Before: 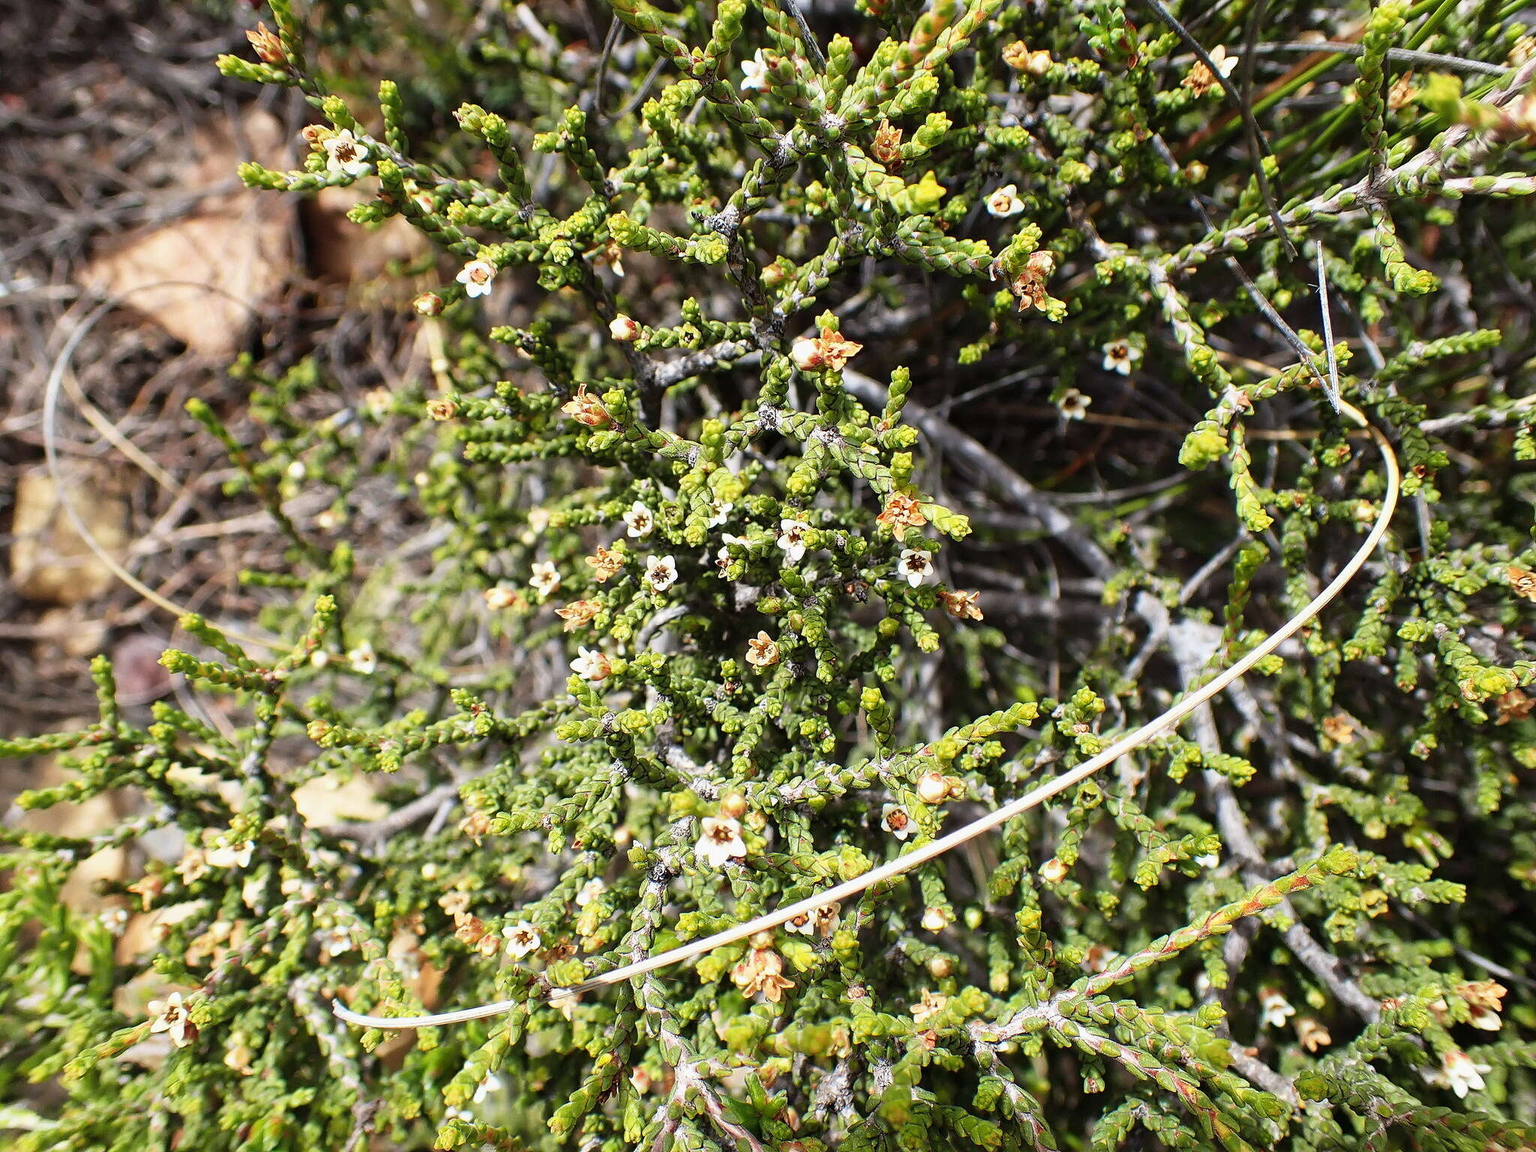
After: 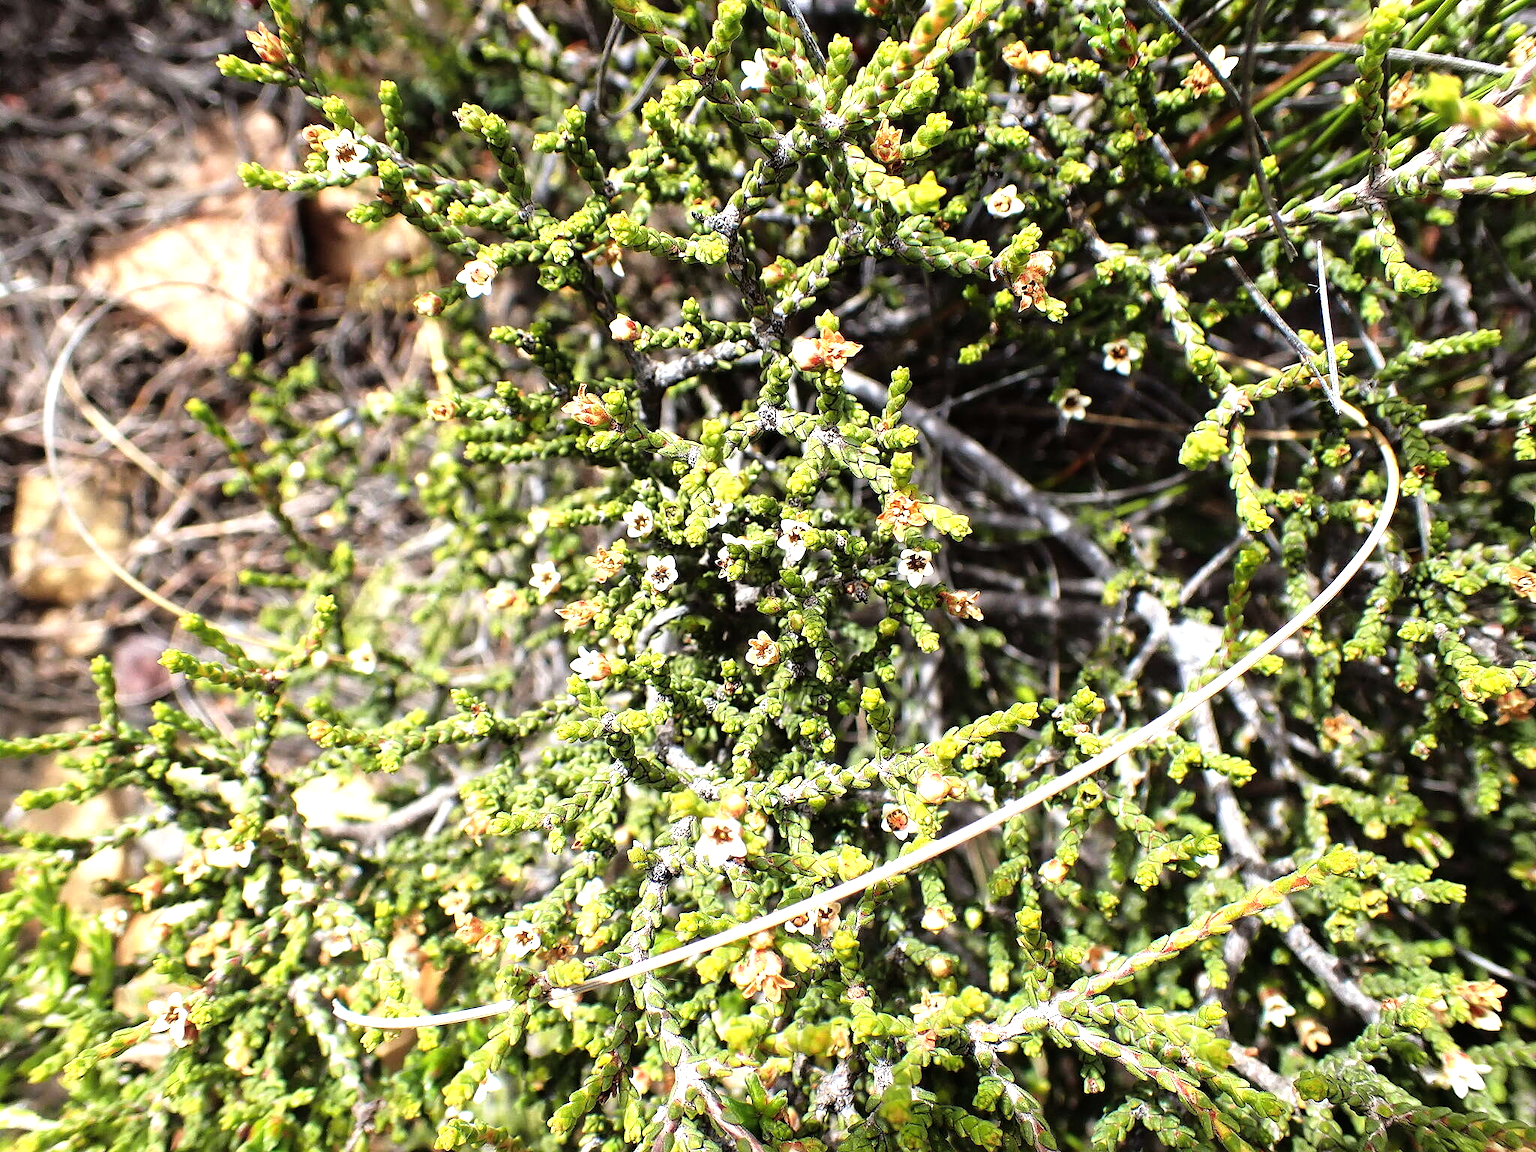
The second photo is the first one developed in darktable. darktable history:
tone equalizer: -8 EV -0.722 EV, -7 EV -0.683 EV, -6 EV -0.61 EV, -5 EV -0.42 EV, -3 EV 0.4 EV, -2 EV 0.6 EV, -1 EV 0.691 EV, +0 EV 0.726 EV
